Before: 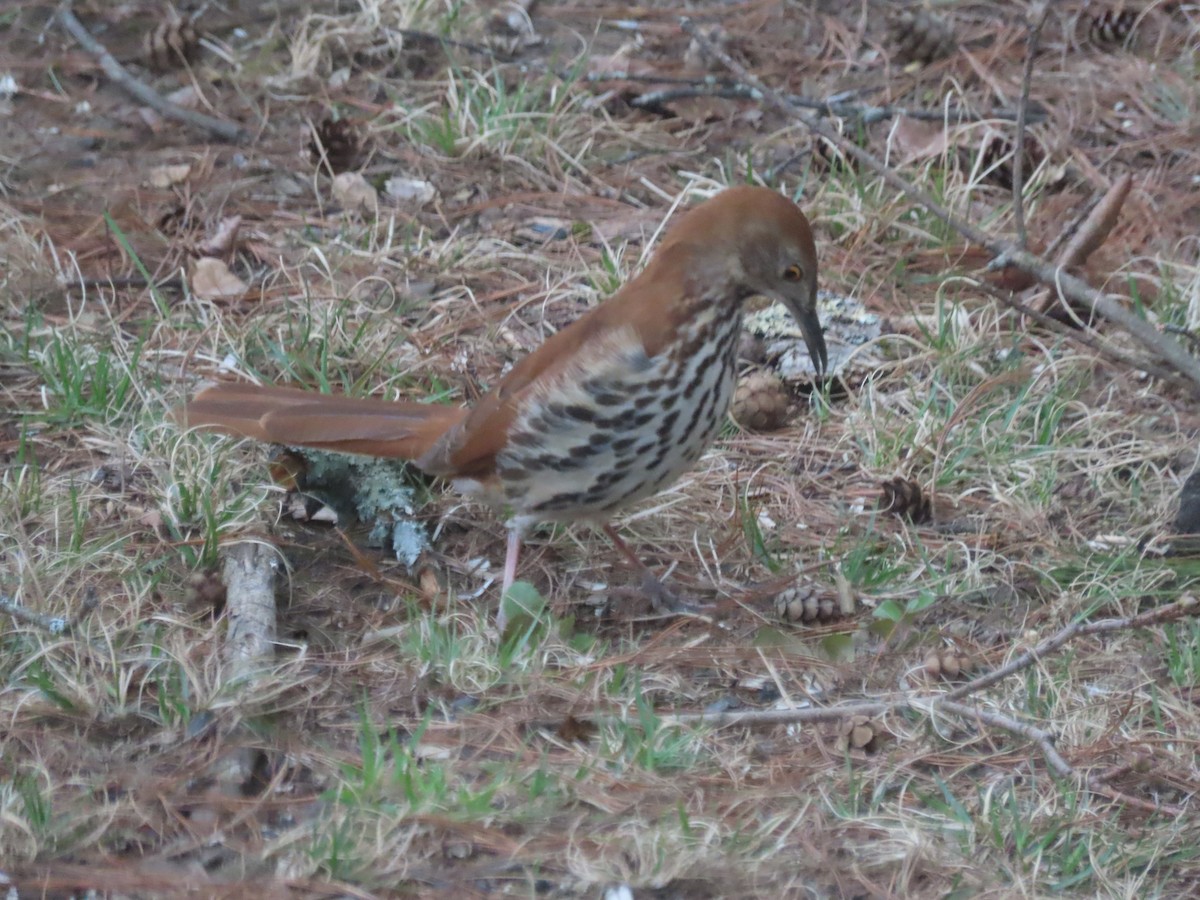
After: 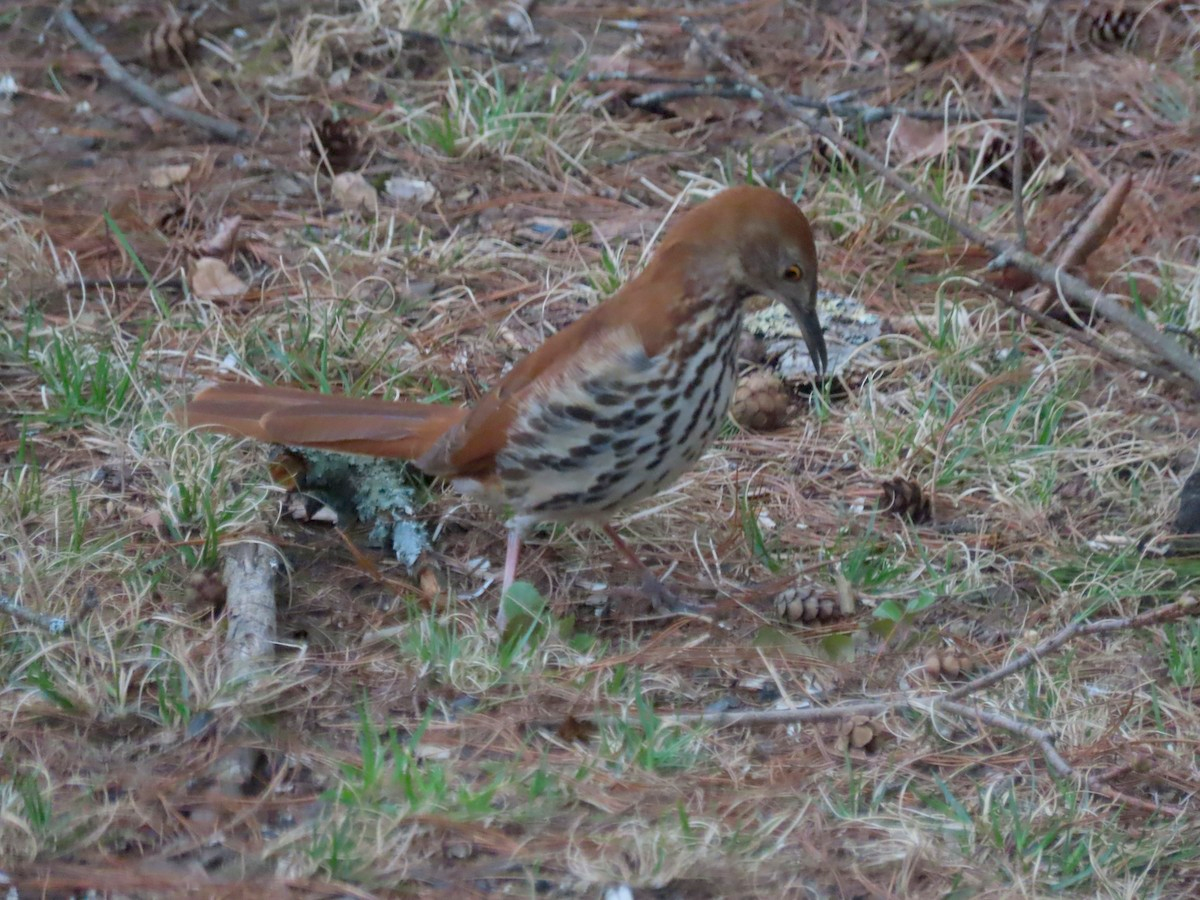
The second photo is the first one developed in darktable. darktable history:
color balance rgb: perceptual saturation grading › global saturation 25.377%, global vibrance 11.029%
color correction: highlights b* 0.066
exposure: black level correction 0.009, exposure -0.163 EV, compensate exposure bias true, compensate highlight preservation false
